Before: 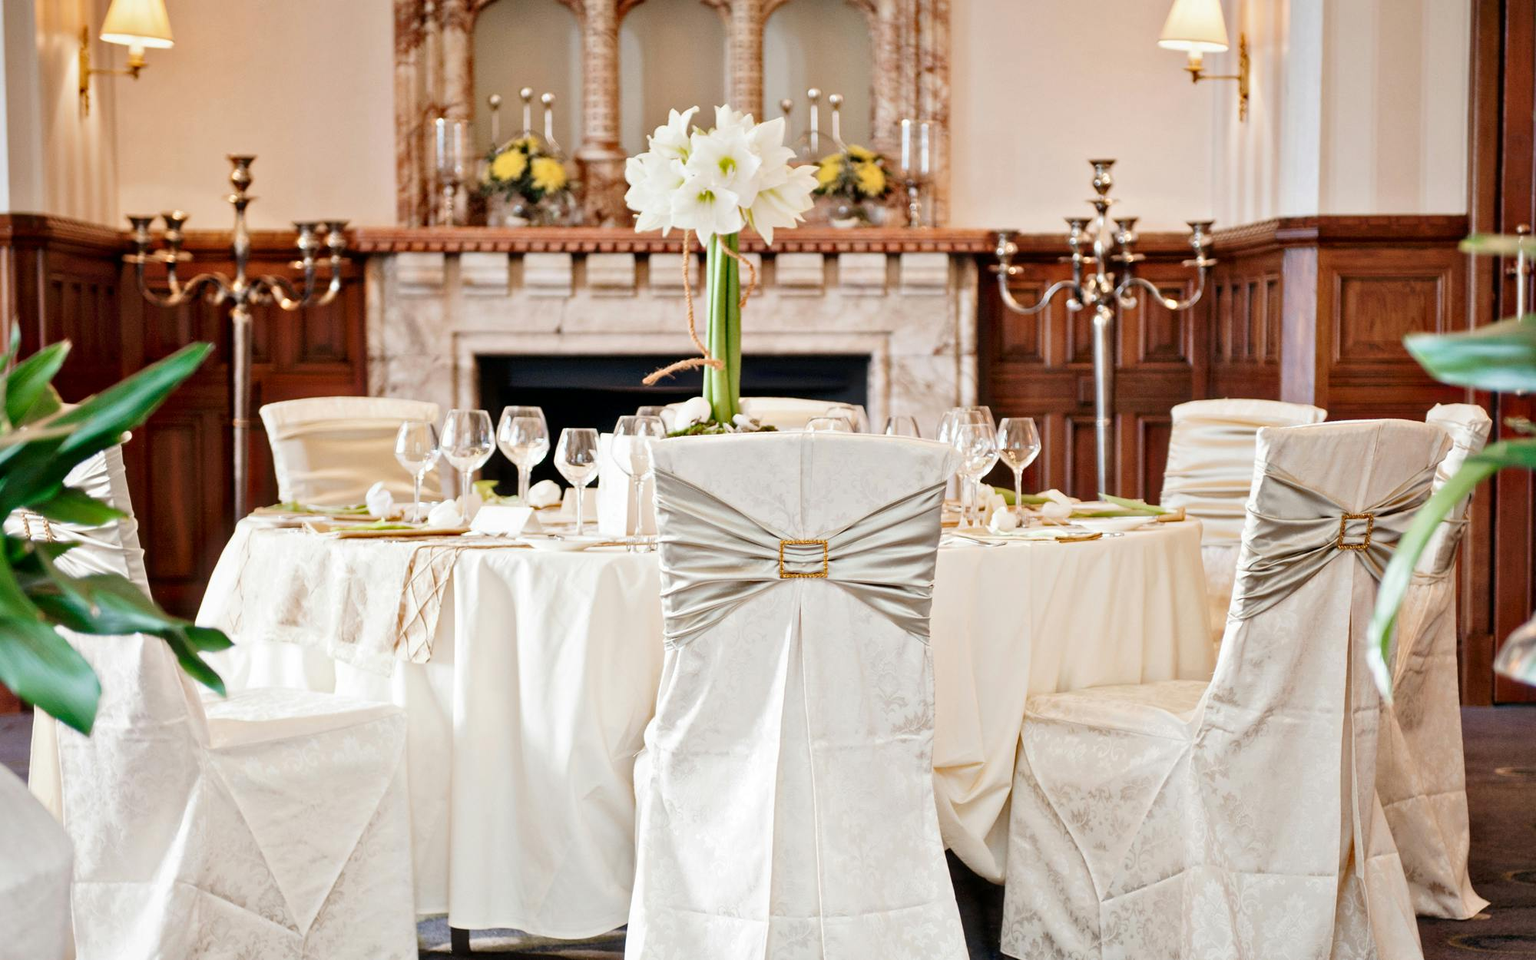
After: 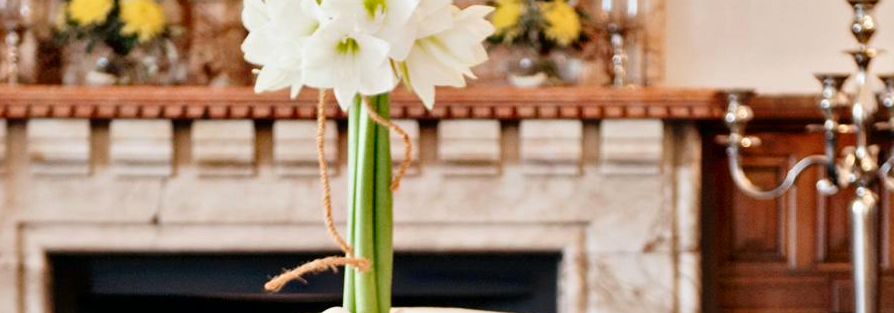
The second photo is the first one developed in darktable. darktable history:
crop: left 28.64%, top 16.832%, right 26.637%, bottom 58.055%
contrast brightness saturation: contrast 0.04, saturation 0.07
